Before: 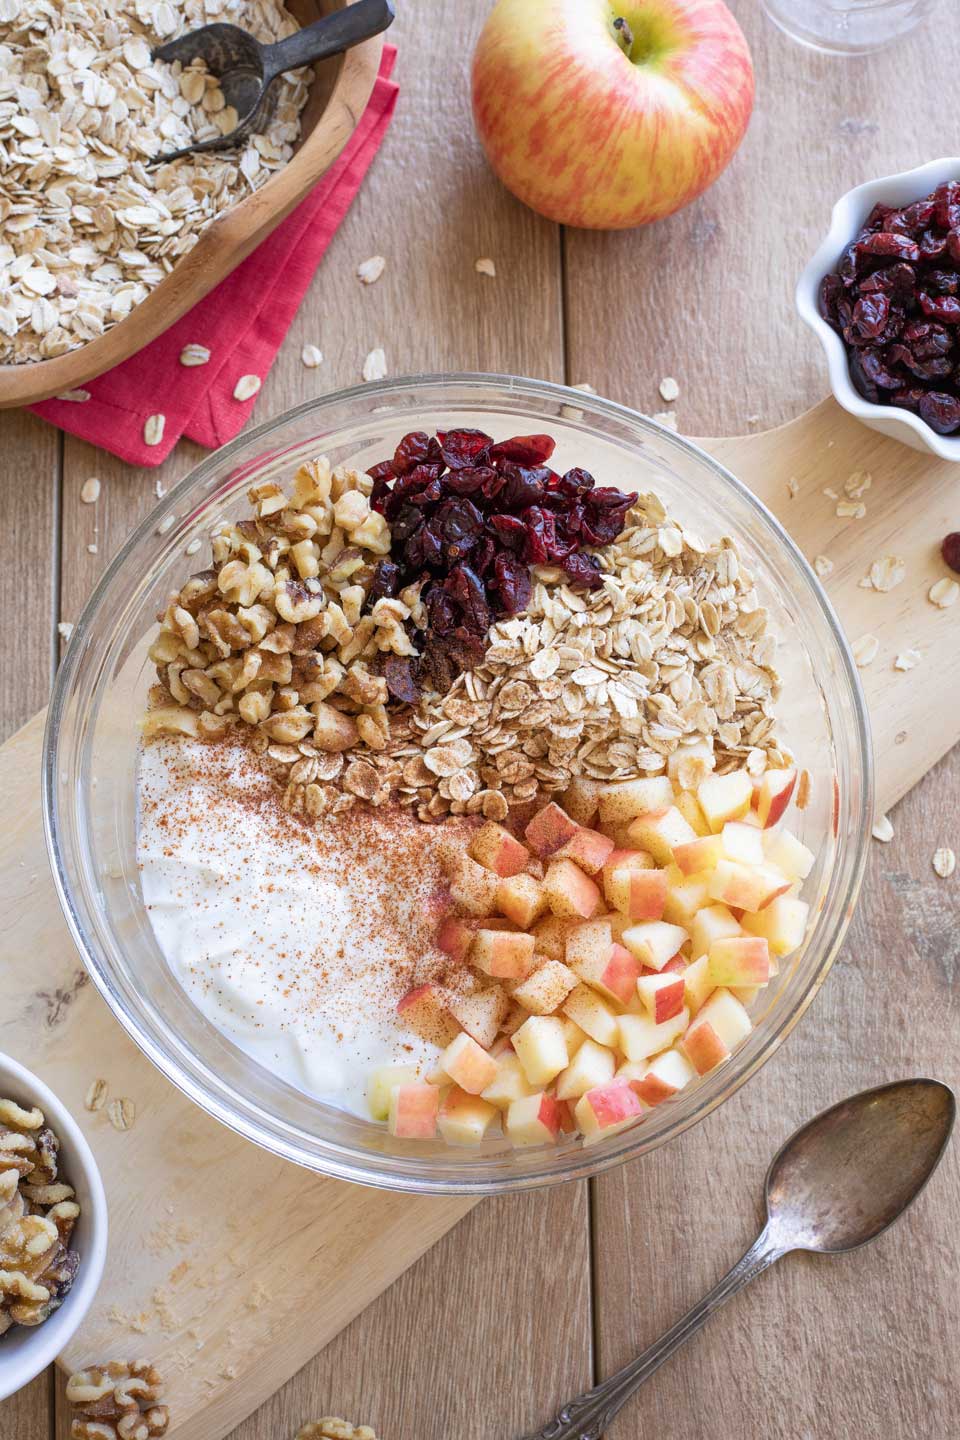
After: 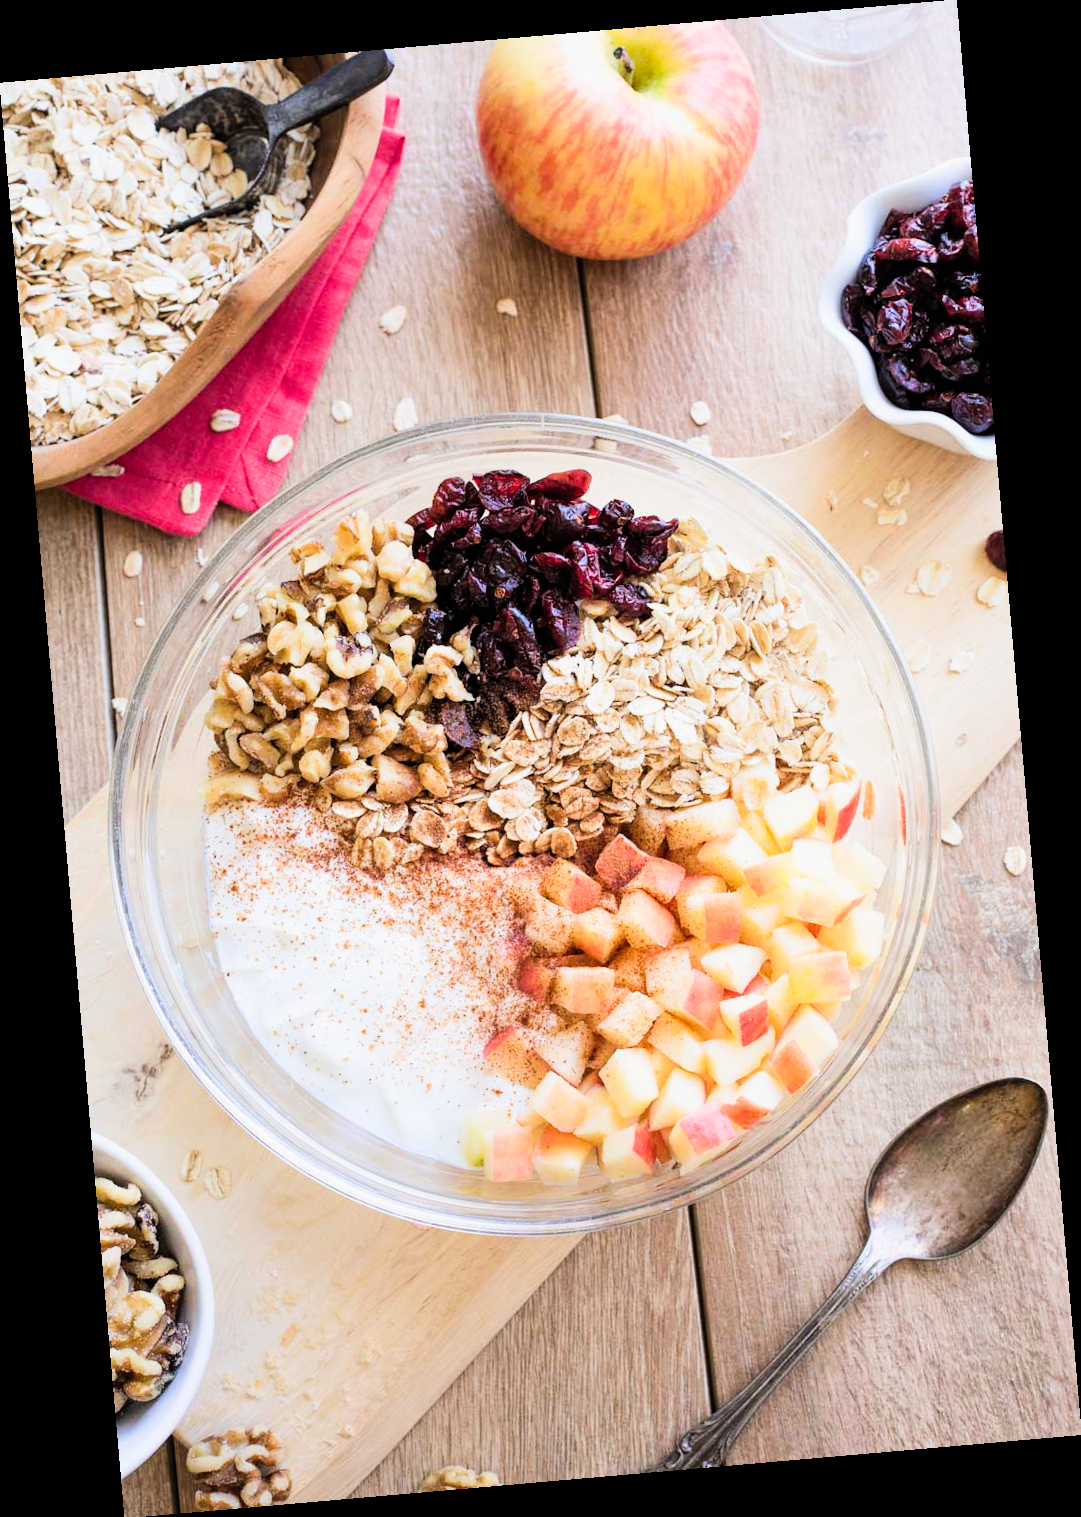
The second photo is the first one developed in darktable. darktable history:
contrast brightness saturation: contrast 0.07, brightness 0.08, saturation 0.18
exposure: exposure 0.178 EV, compensate exposure bias true, compensate highlight preservation false
filmic rgb: black relative exposure -7.65 EV, hardness 4.02, contrast 1.1, highlights saturation mix -30%
rotate and perspective: rotation -4.98°, automatic cropping off
tone equalizer: -8 EV -0.75 EV, -7 EV -0.7 EV, -6 EV -0.6 EV, -5 EV -0.4 EV, -3 EV 0.4 EV, -2 EV 0.6 EV, -1 EV 0.7 EV, +0 EV 0.75 EV, edges refinement/feathering 500, mask exposure compensation -1.57 EV, preserve details no
